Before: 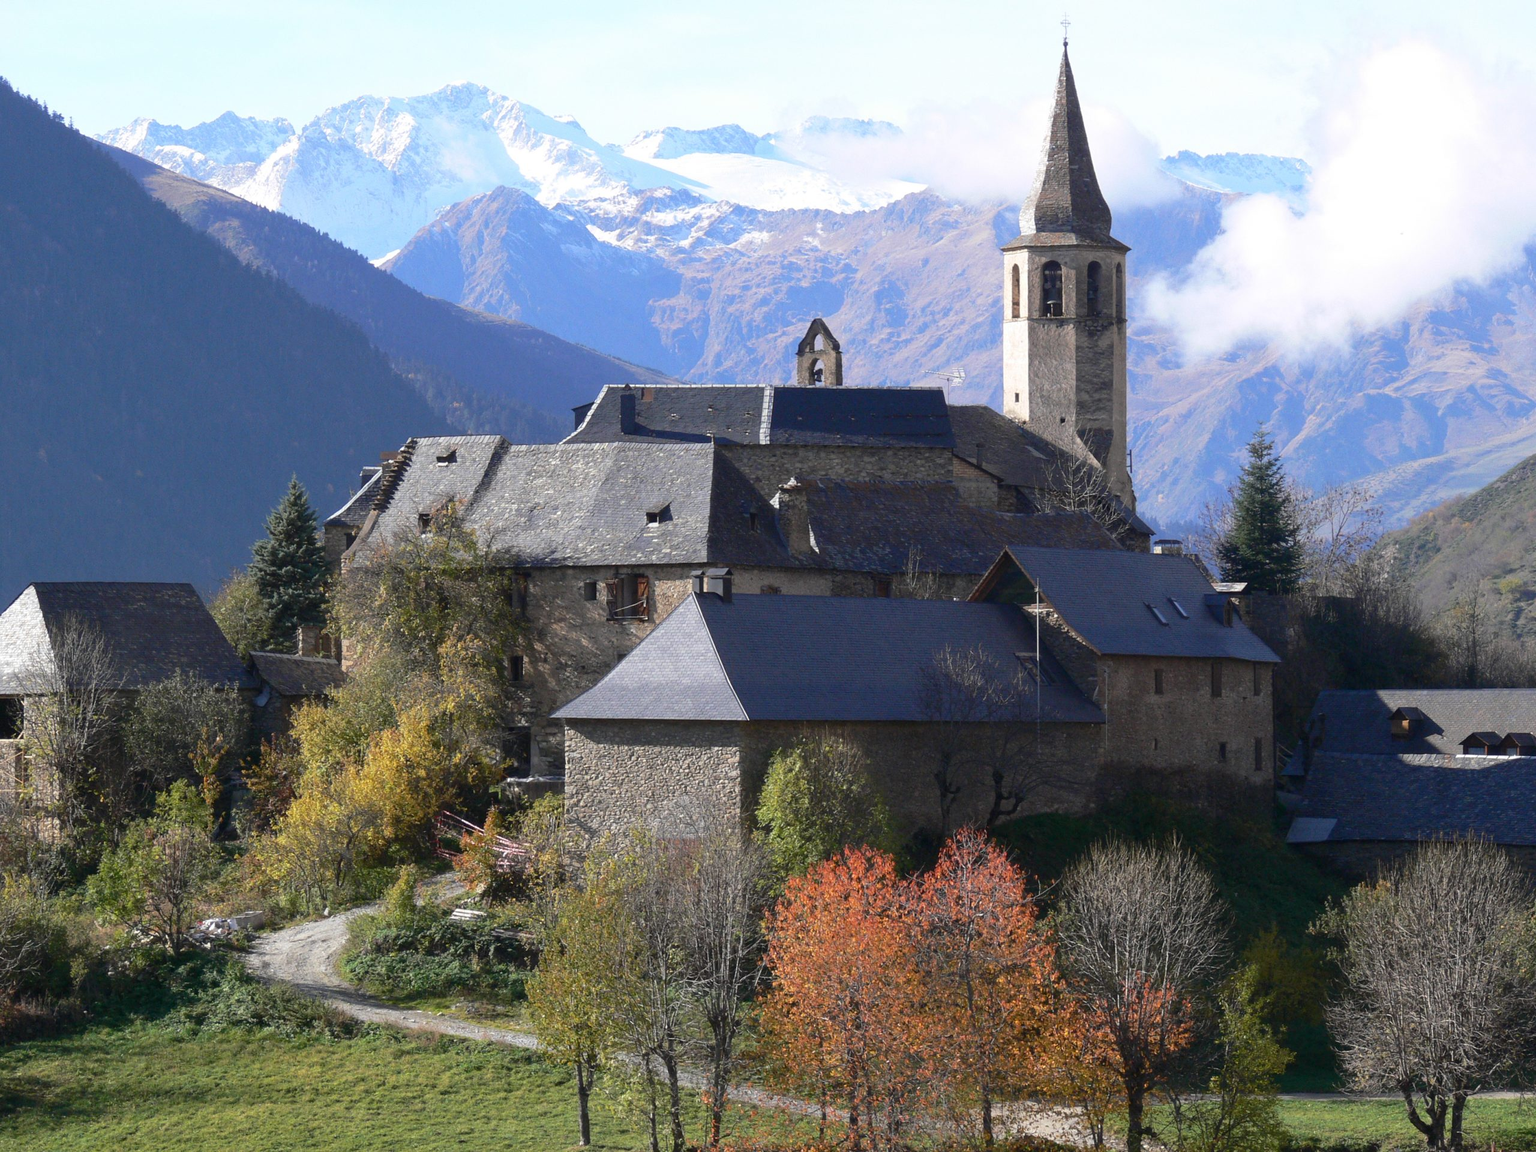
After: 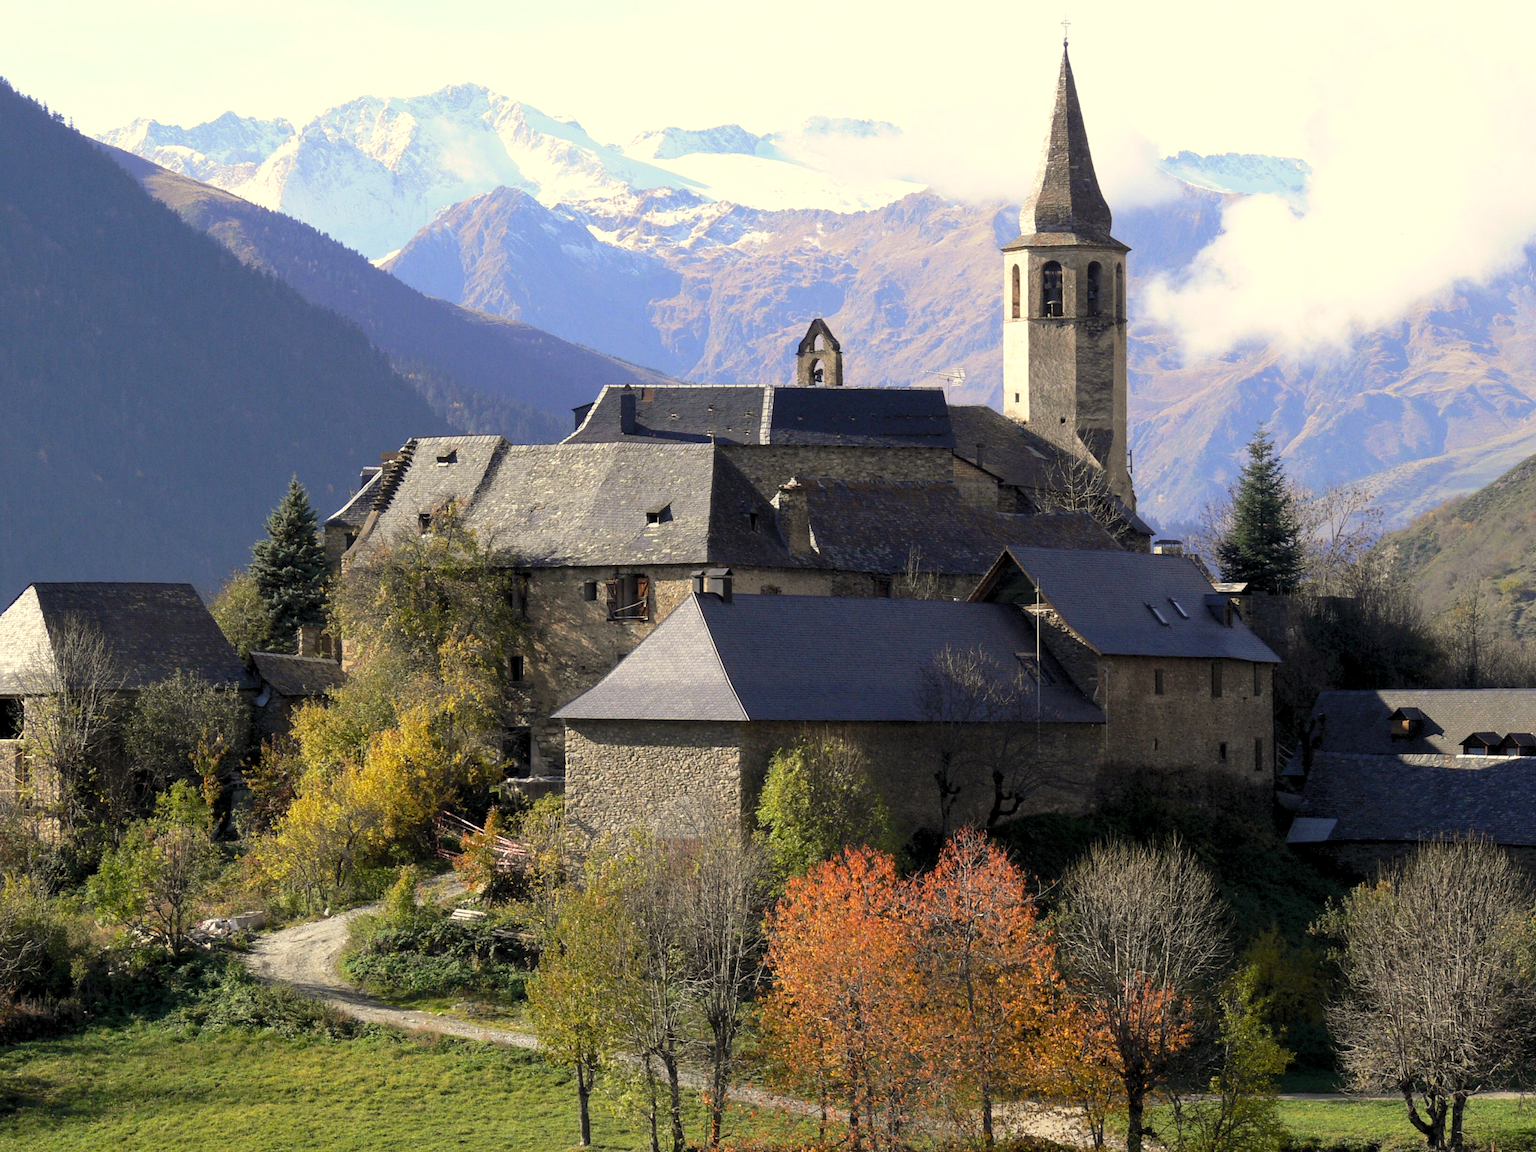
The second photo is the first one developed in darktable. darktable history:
levels: levels [0.073, 0.497, 0.972]
color correction: highlights a* 1.37, highlights b* 17.56
